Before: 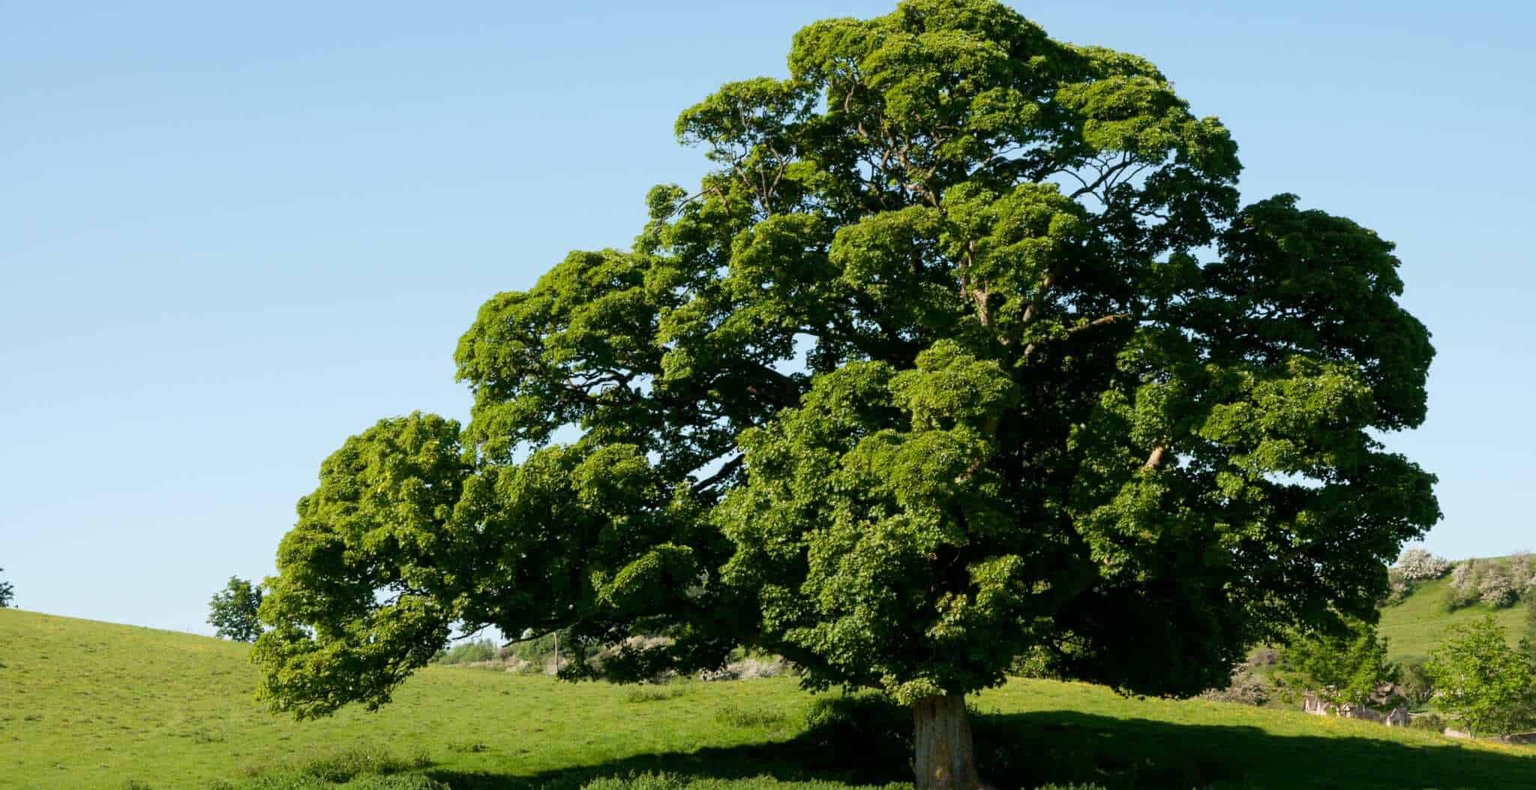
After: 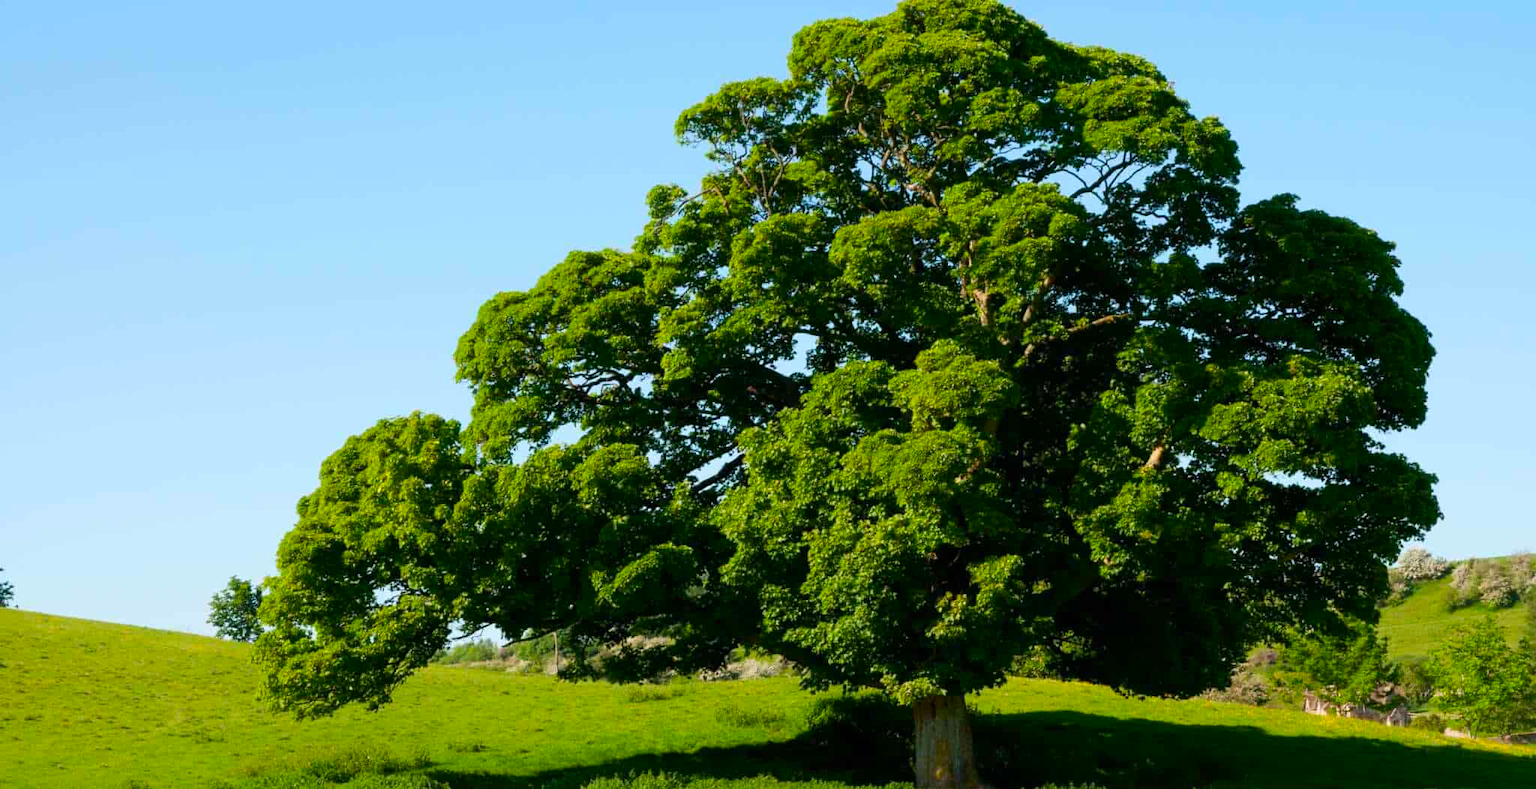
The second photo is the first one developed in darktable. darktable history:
contrast brightness saturation: saturation 0.482
